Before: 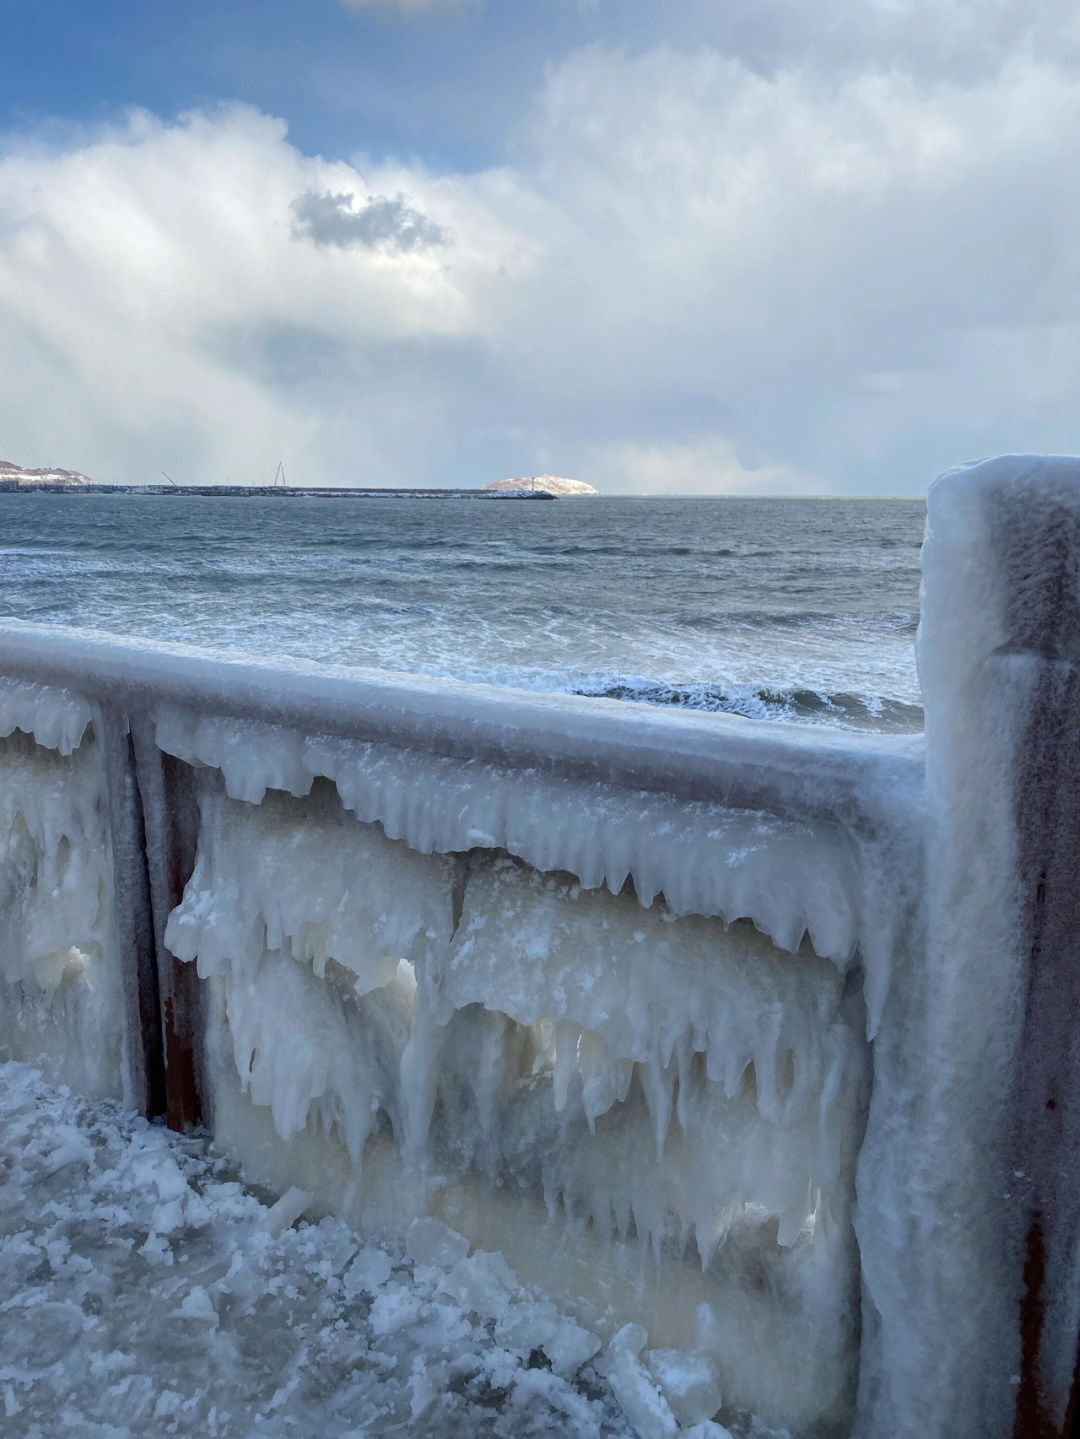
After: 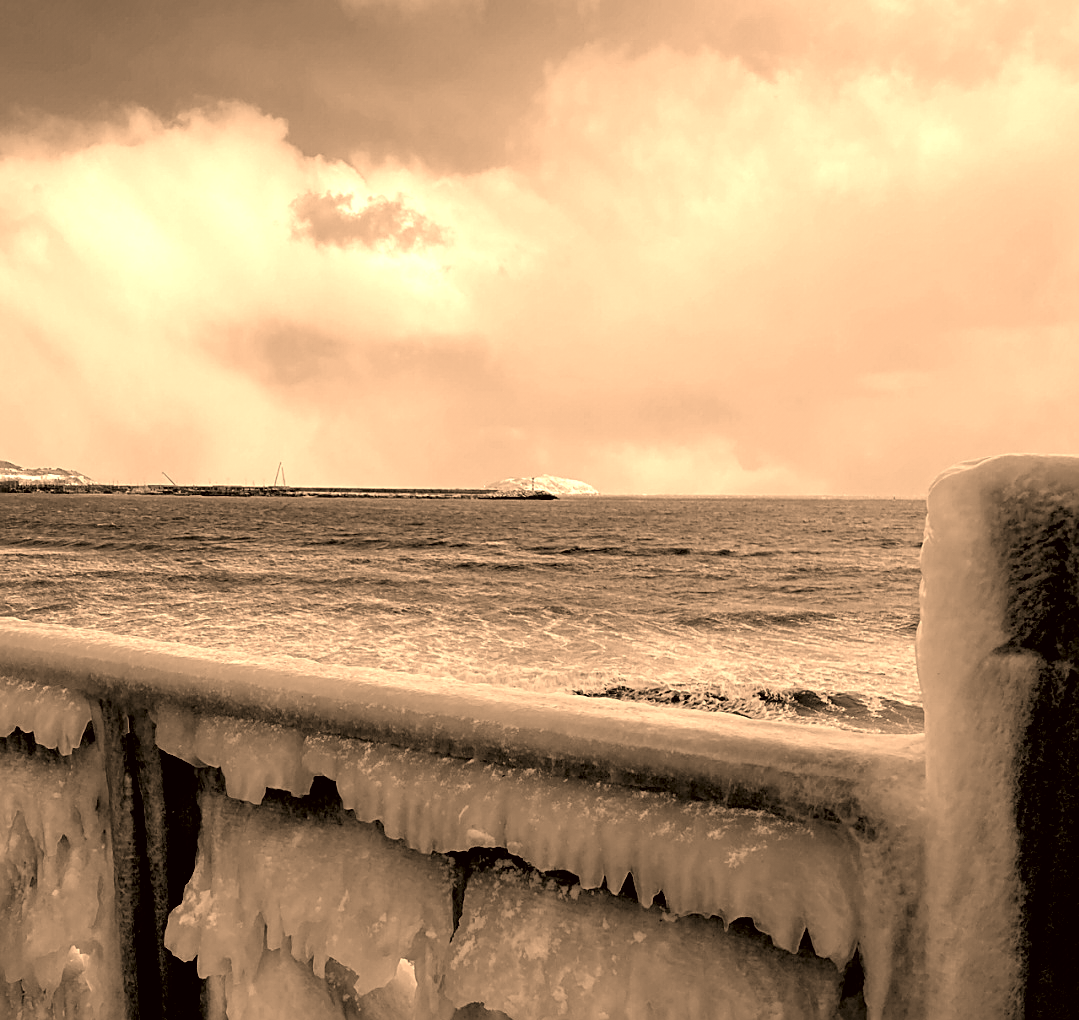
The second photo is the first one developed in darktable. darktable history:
sharpen: amount 0.498
exposure: black level correction 0.046, exposure -0.232 EV, compensate highlight preservation false
crop: bottom 29.049%
color correction: highlights a* 18.49, highlights b* 34.96, shadows a* 1.58, shadows b* 6.62, saturation 1.02
tone equalizer: -8 EV -0.789 EV, -7 EV -0.671 EV, -6 EV -0.63 EV, -5 EV -0.388 EV, -3 EV 0.375 EV, -2 EV 0.6 EV, -1 EV 0.686 EV, +0 EV 0.729 EV, mask exposure compensation -0.492 EV
color calibration: output gray [0.714, 0.278, 0, 0], illuminant as shot in camera, x 0.358, y 0.373, temperature 4628.91 K
color balance rgb: perceptual saturation grading › global saturation 9.376%, perceptual saturation grading › highlights -13.129%, perceptual saturation grading › mid-tones 14.697%, perceptual saturation grading › shadows 22.769%, contrast 4.995%
